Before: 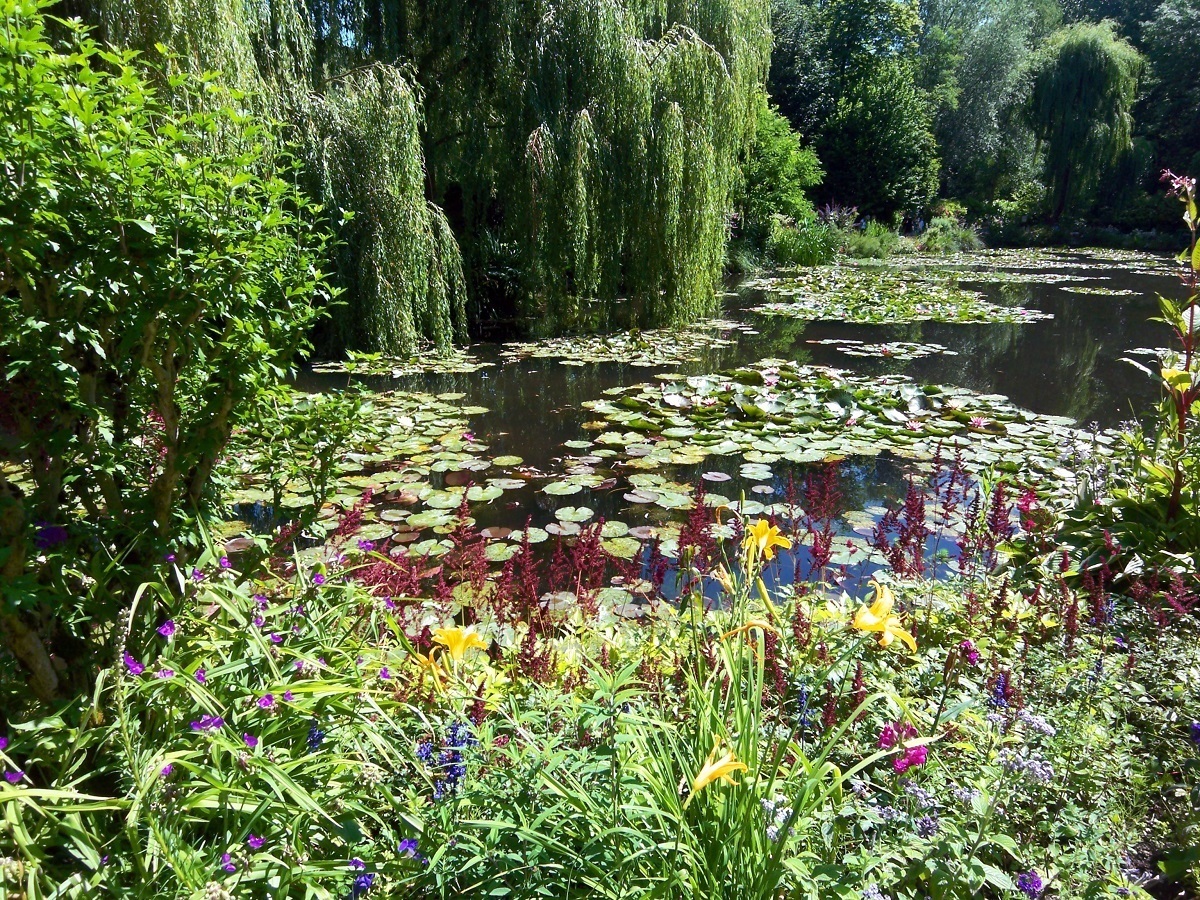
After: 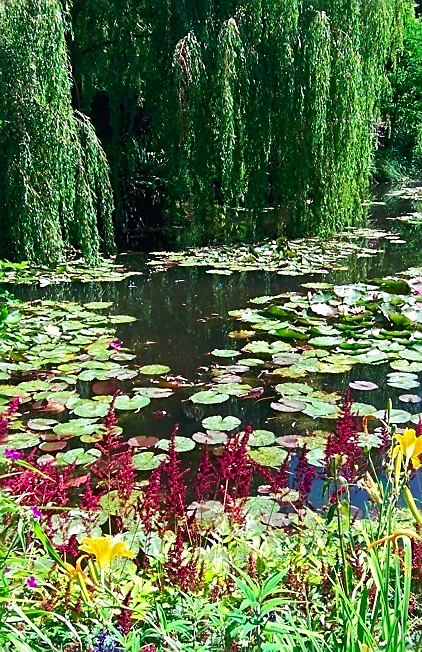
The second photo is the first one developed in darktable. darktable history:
color contrast: green-magenta contrast 1.73, blue-yellow contrast 1.15
sharpen: on, module defaults
color balance: mode lift, gamma, gain (sRGB), lift [1, 1, 1.022, 1.026]
crop and rotate: left 29.476%, top 10.214%, right 35.32%, bottom 17.333%
